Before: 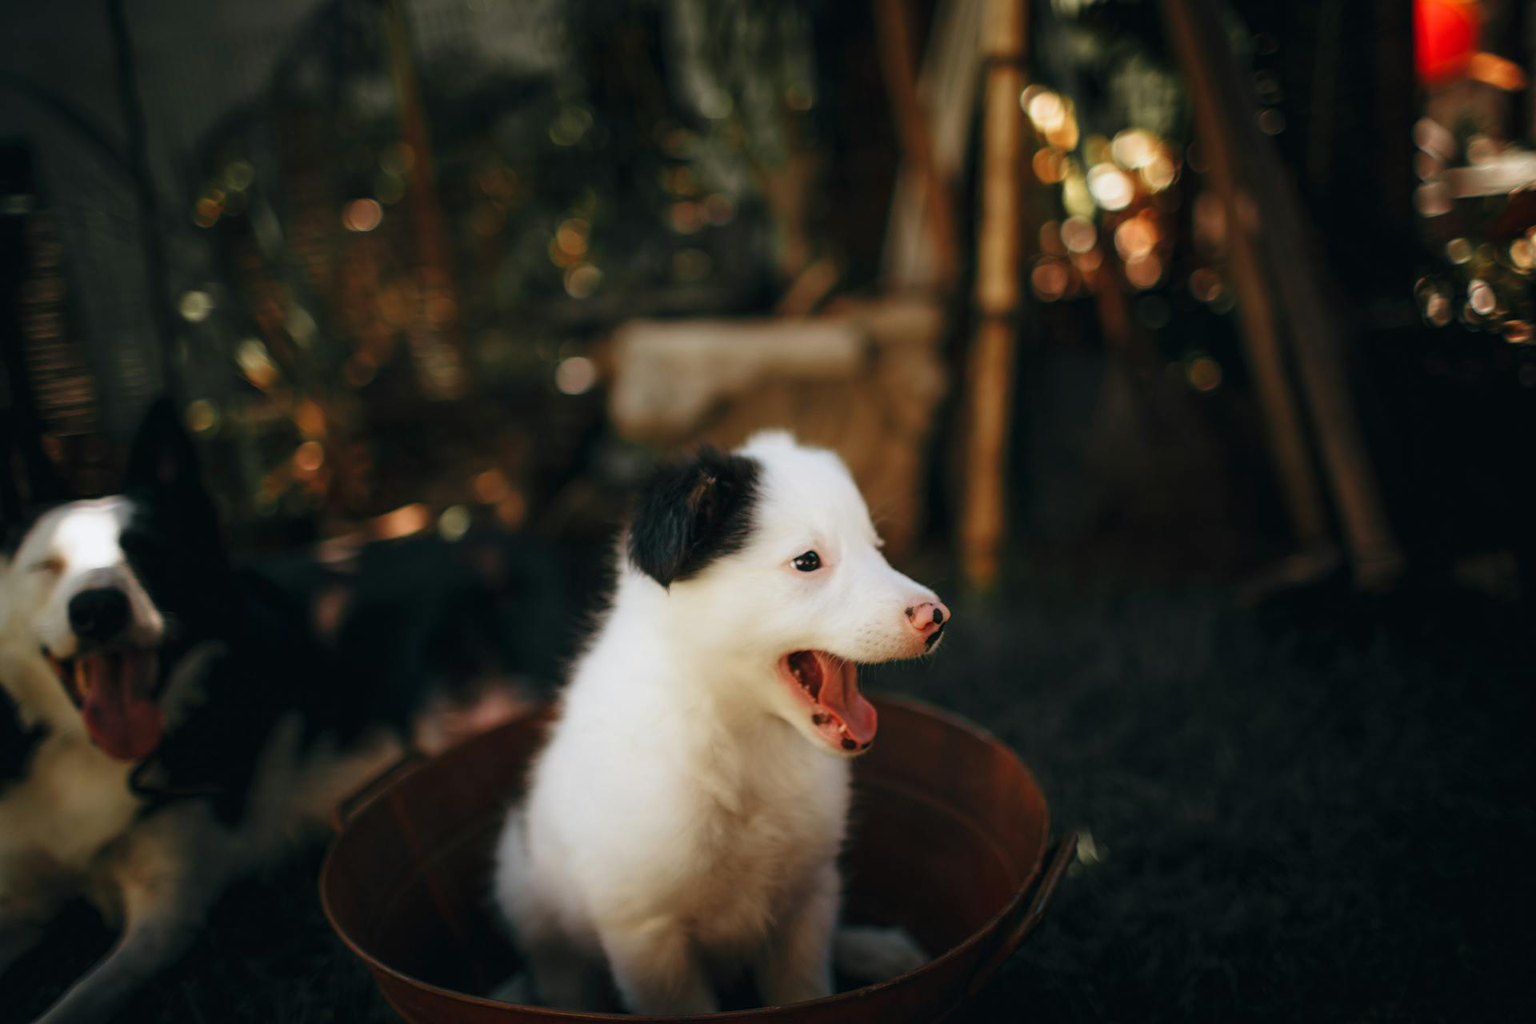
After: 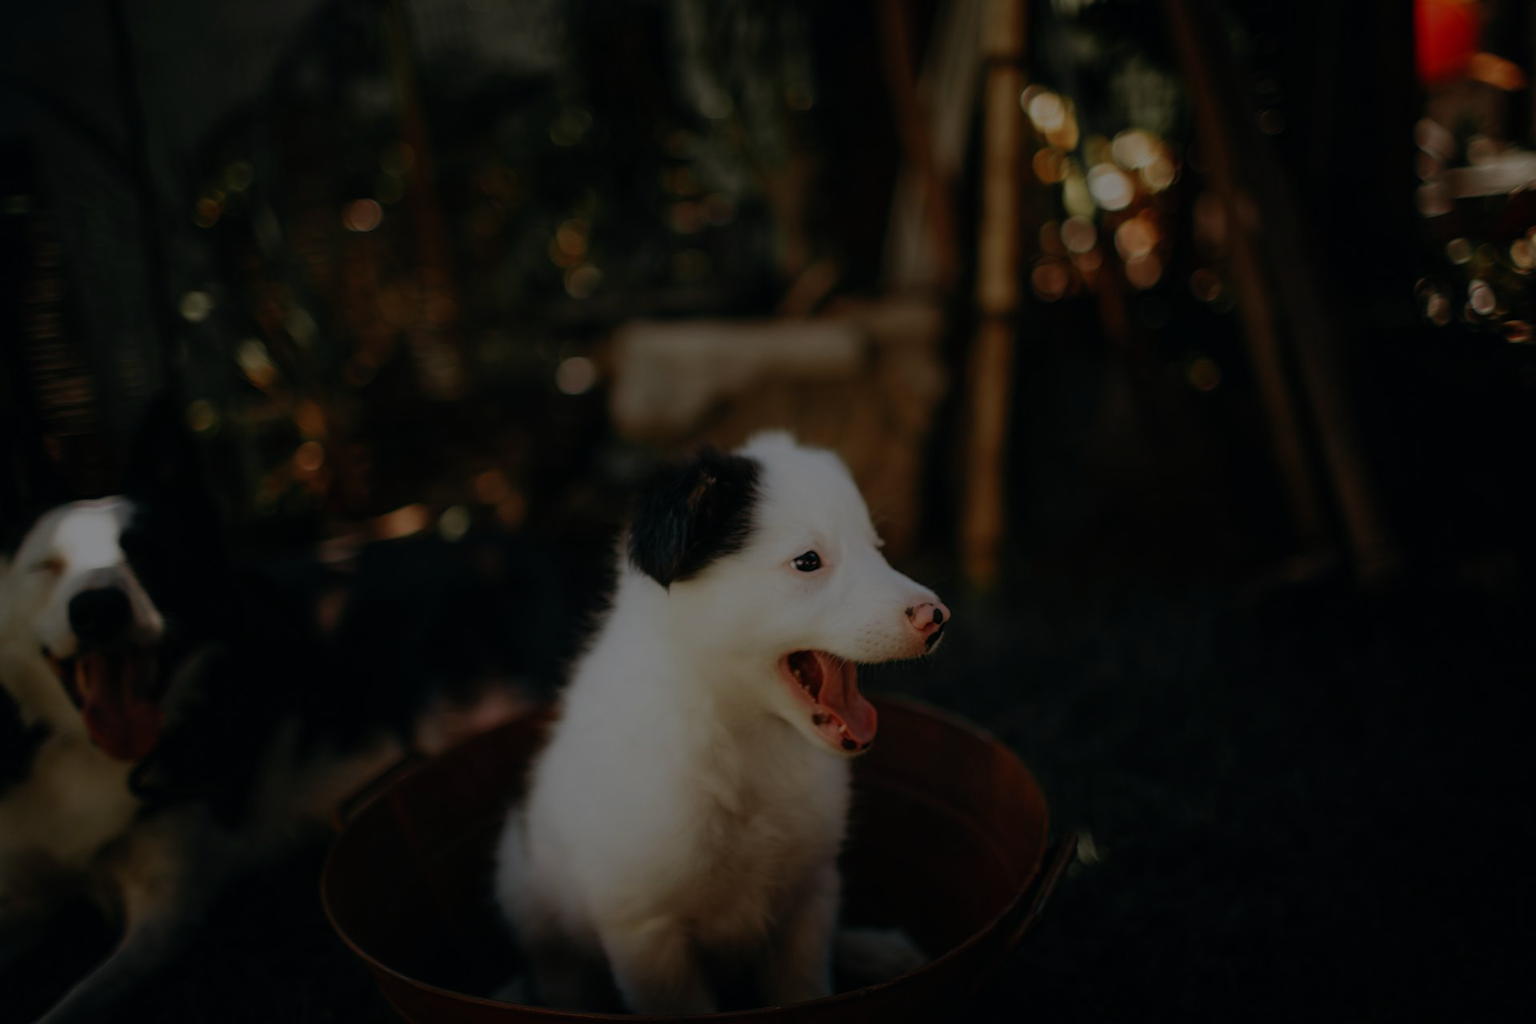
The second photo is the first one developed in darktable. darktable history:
exposure: exposure -1.957 EV, compensate highlight preservation false
